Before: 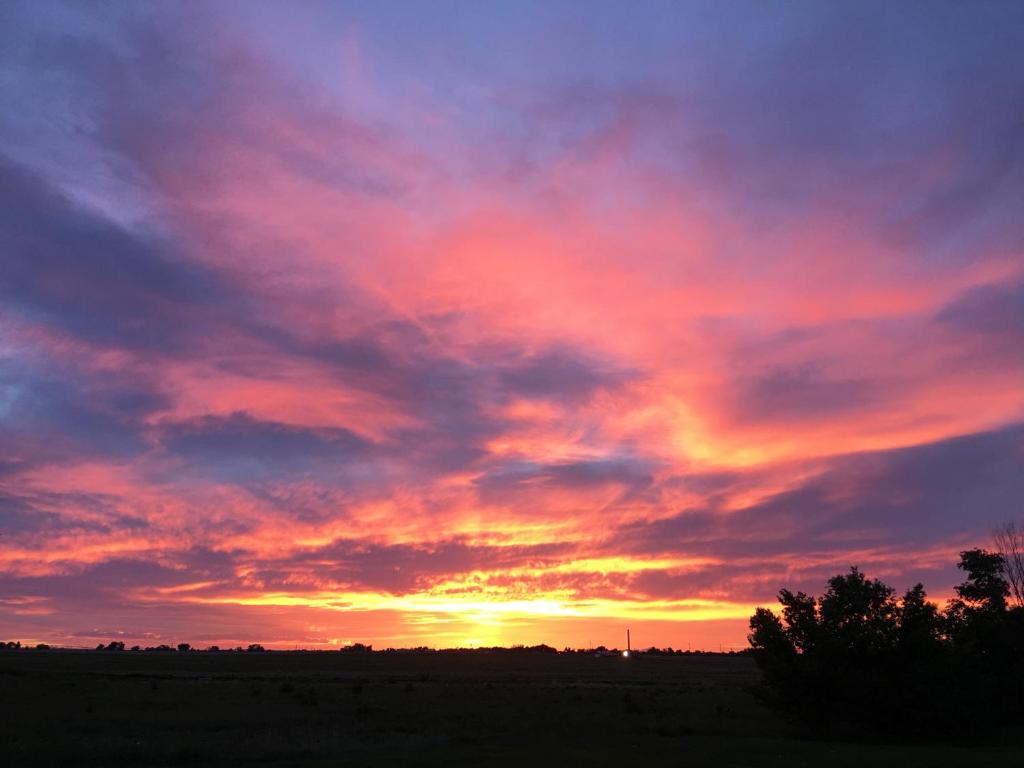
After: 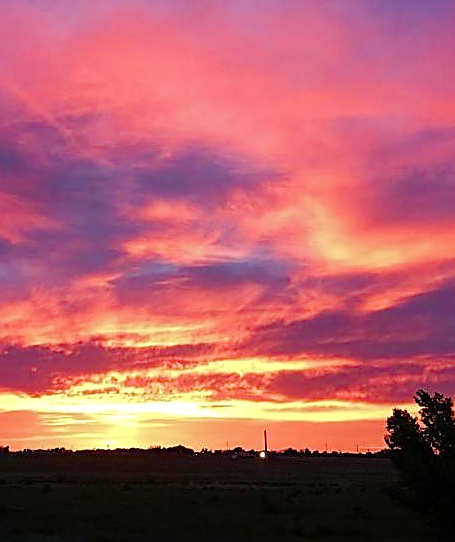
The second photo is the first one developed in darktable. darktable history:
haze removal: compatibility mode true, adaptive false
levels: mode automatic, levels [0, 0.352, 0.703]
crop: left 35.48%, top 25.933%, right 20.062%, bottom 3.388%
color balance rgb: perceptual saturation grading › global saturation 0.841%, perceptual saturation grading › highlights -29.209%, perceptual saturation grading › mid-tones 30%, perceptual saturation grading › shadows 59.776%
sharpen: radius 1.415, amount 1.237, threshold 0.666
tone equalizer: edges refinement/feathering 500, mask exposure compensation -1.57 EV, preserve details no
